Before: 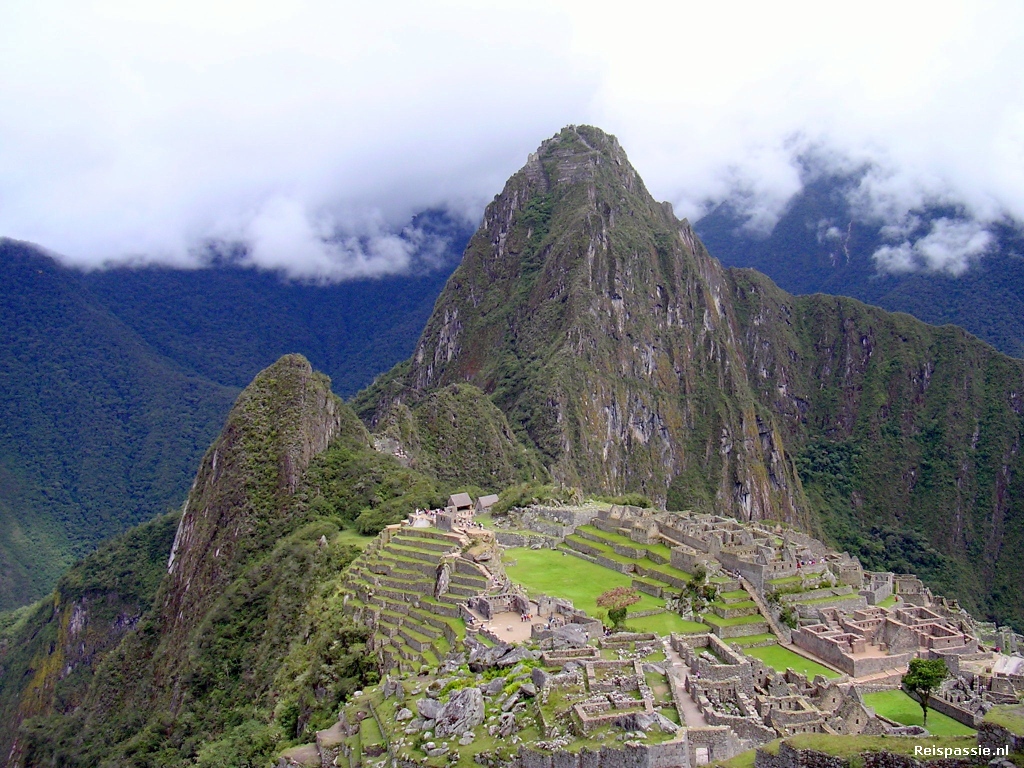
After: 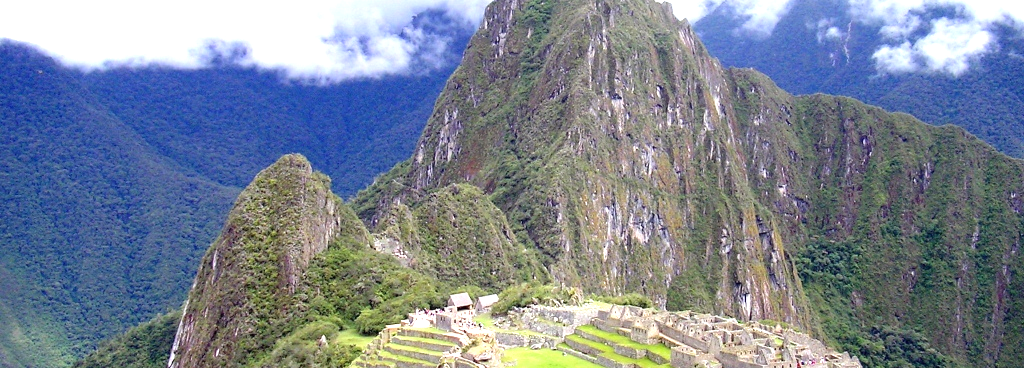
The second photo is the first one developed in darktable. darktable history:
crop and rotate: top 26.16%, bottom 25.922%
exposure: black level correction 0, exposure 1.2 EV, compensate exposure bias true, compensate highlight preservation false
